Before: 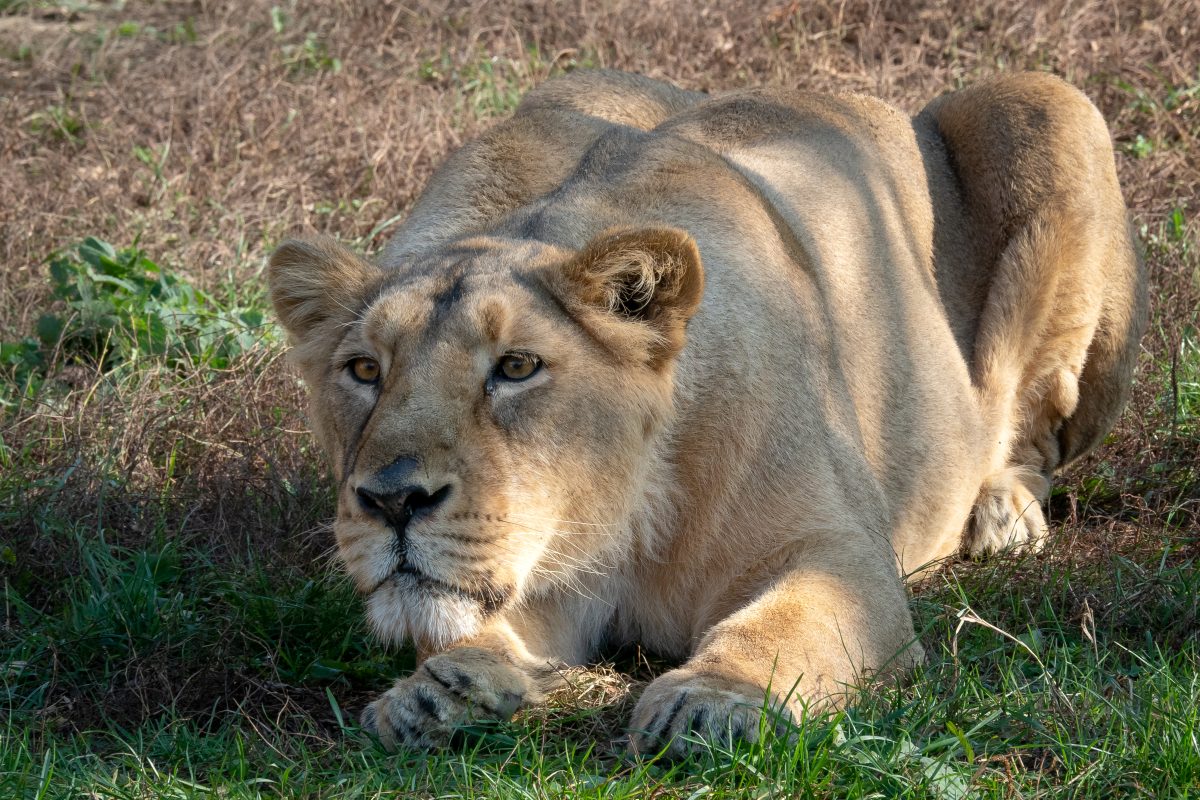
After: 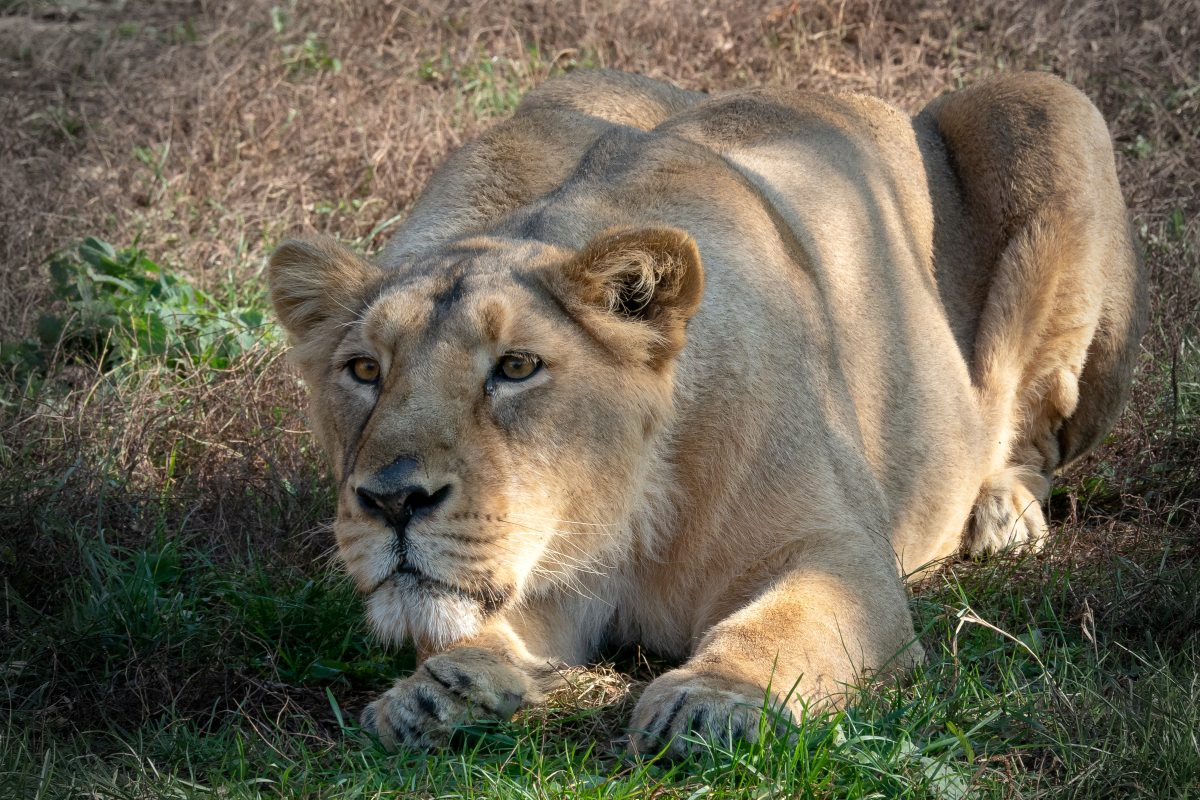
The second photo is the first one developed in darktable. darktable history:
vignetting: fall-off start 77.24%, fall-off radius 26.16%, width/height ratio 0.976
